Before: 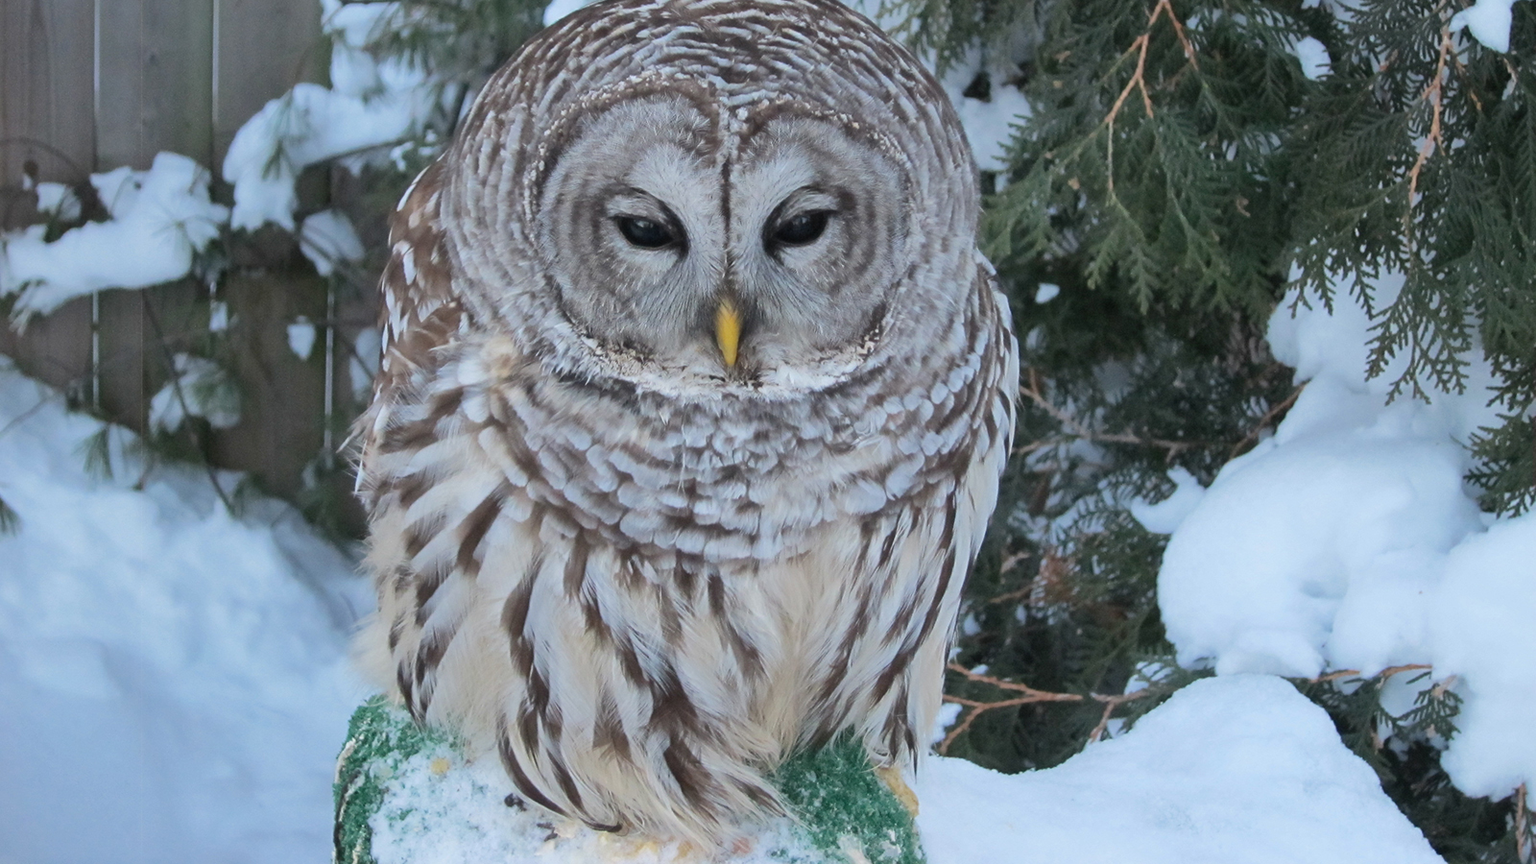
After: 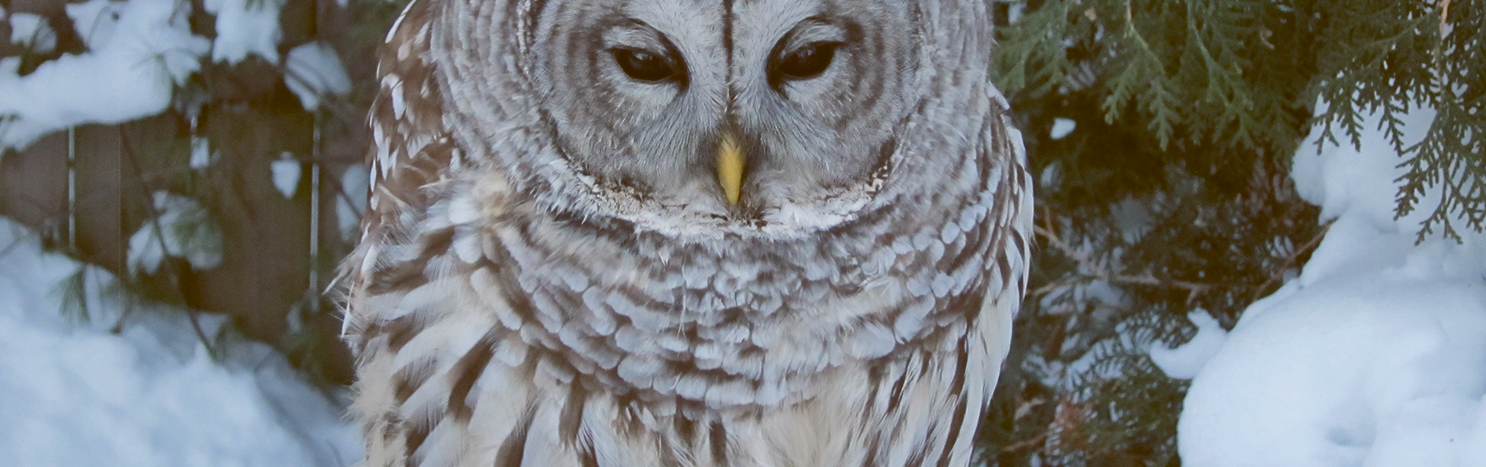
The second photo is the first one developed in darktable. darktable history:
exposure: black level correction -0.015, compensate highlight preservation false
color balance rgb: power › luminance -7.826%, power › chroma 1.078%, power › hue 216.3°, global offset › chroma 0.398%, global offset › hue 35.37°, perceptual saturation grading › global saturation 20%, perceptual saturation grading › highlights -49.844%, perceptual saturation grading › shadows 24.89%
crop: left 1.767%, top 19.7%, right 5.319%, bottom 28.338%
